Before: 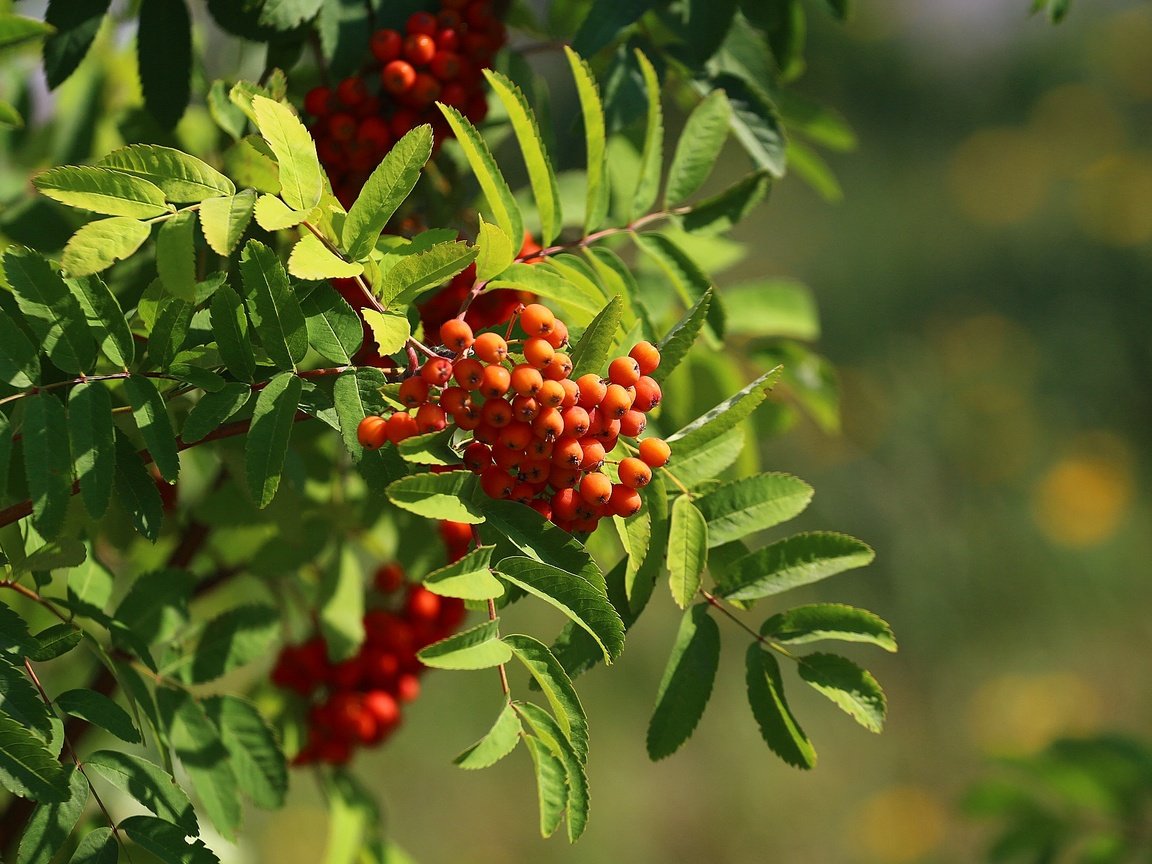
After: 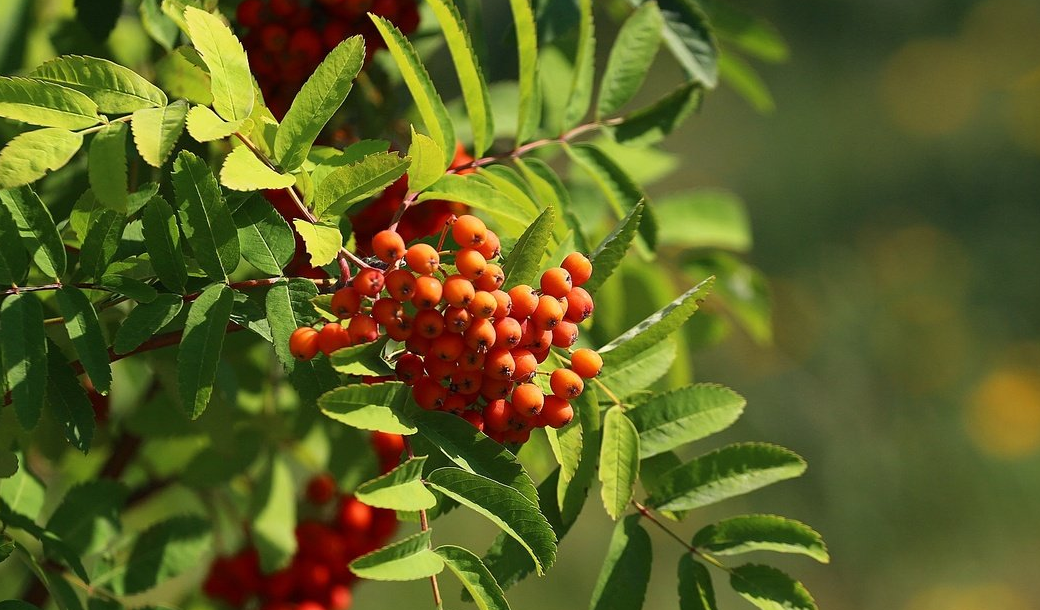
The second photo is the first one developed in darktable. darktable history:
crop: left 5.913%, top 10.37%, right 3.502%, bottom 19.016%
